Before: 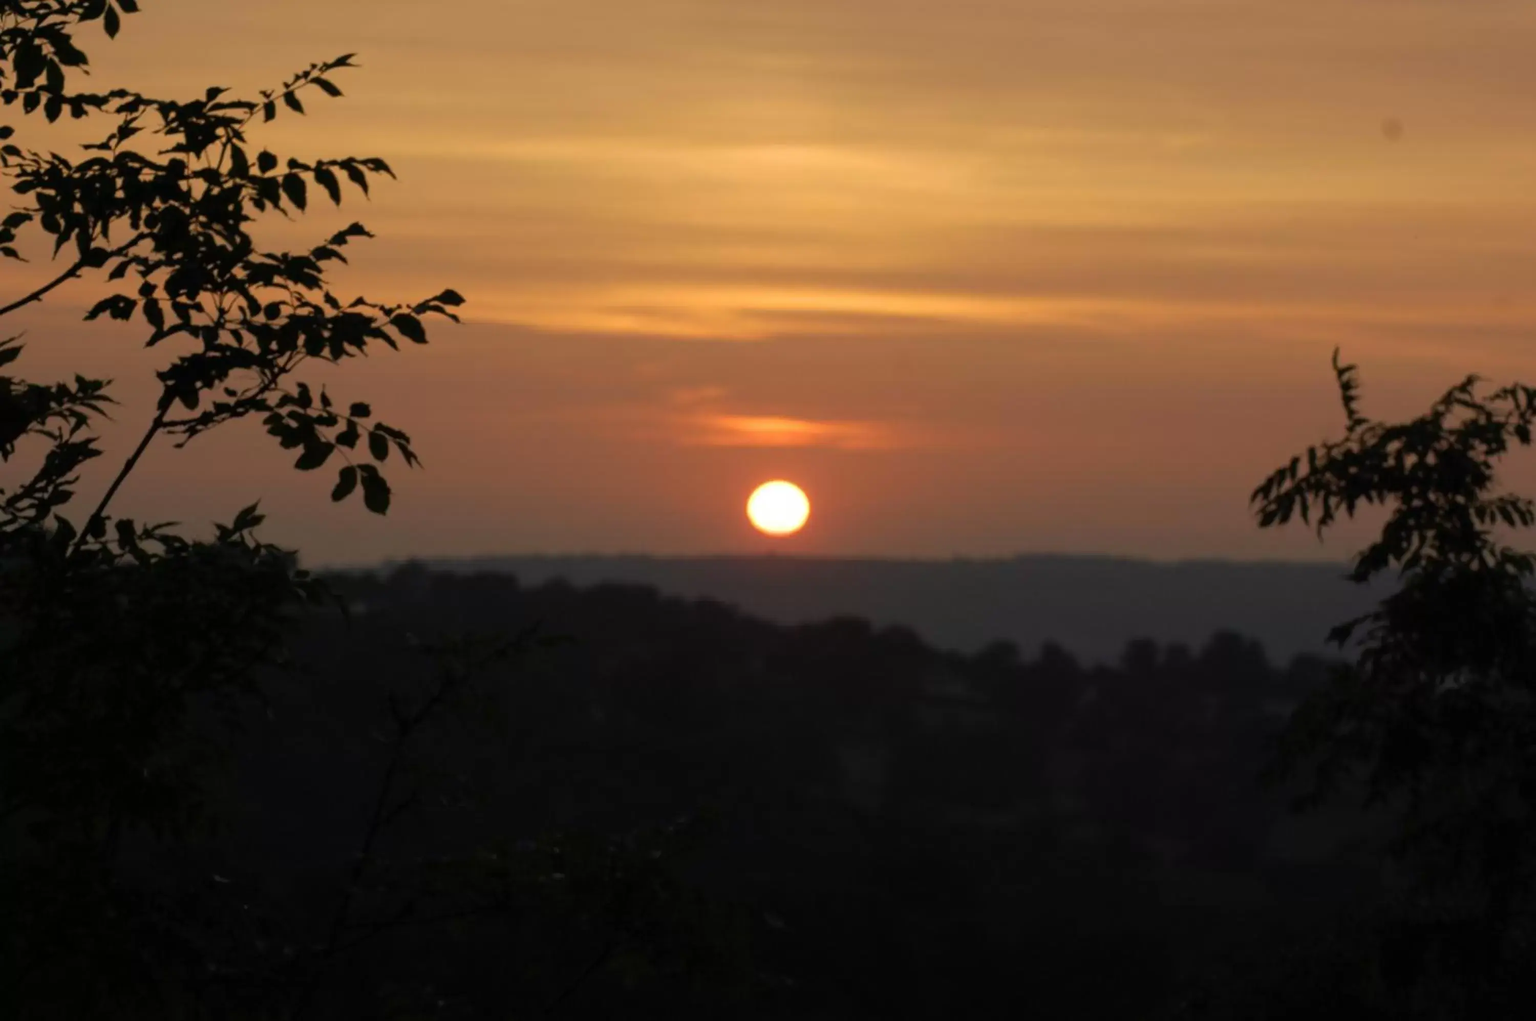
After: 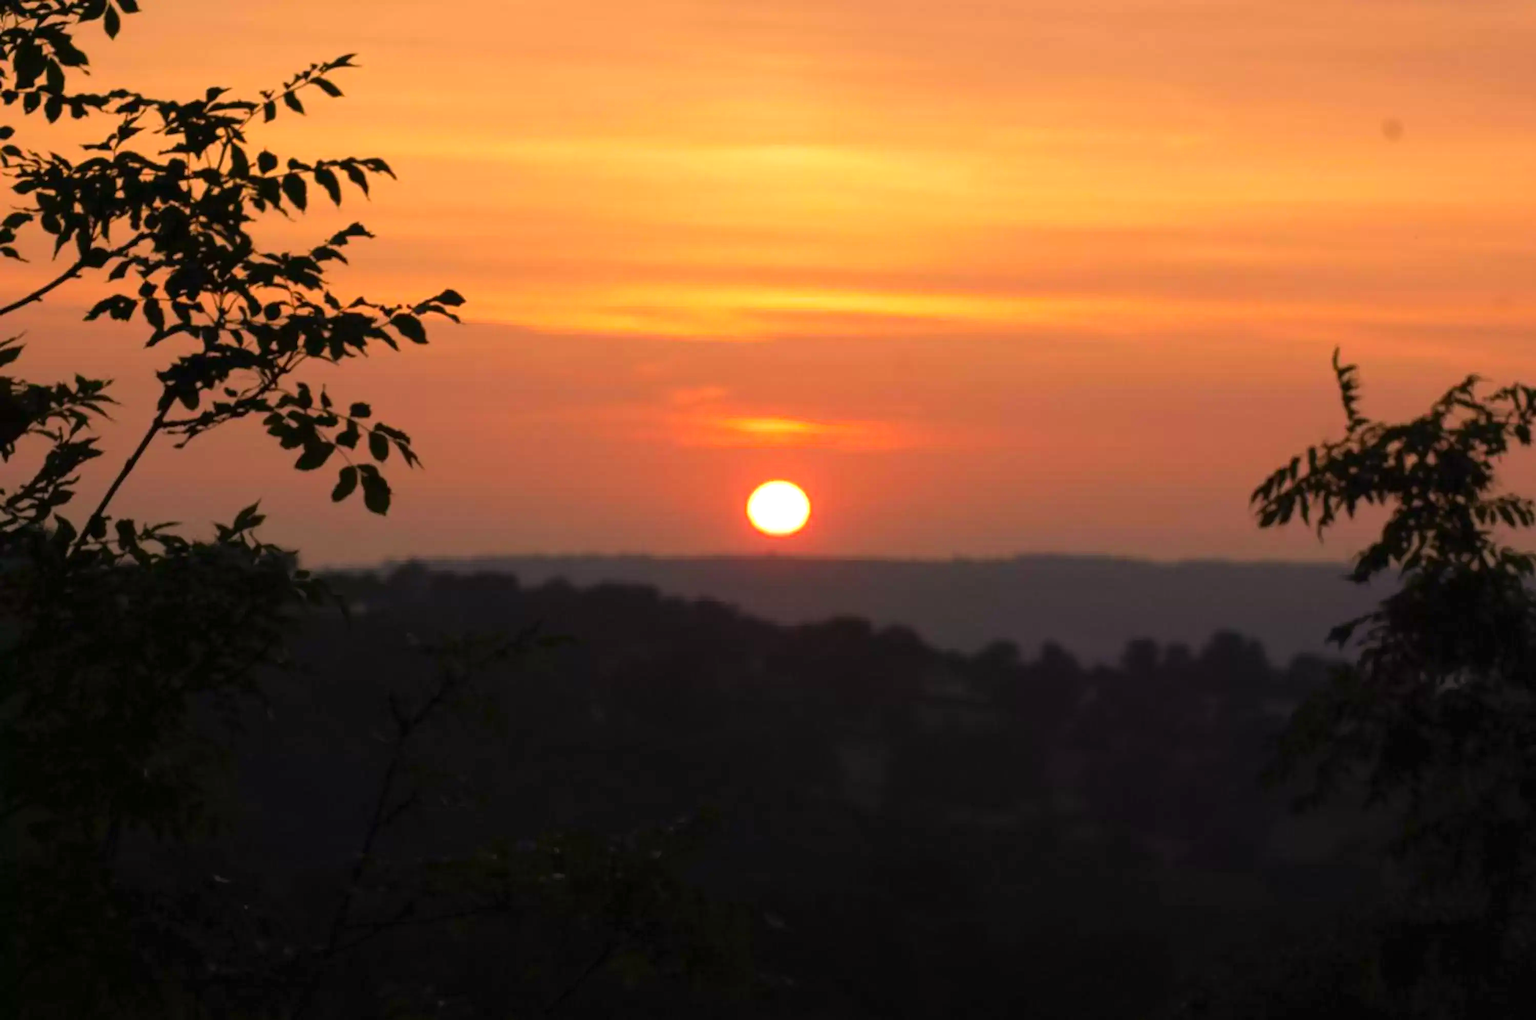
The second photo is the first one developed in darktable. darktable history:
exposure: black level correction 0, exposure 0.699 EV, compensate highlight preservation false
color correction: highlights a* 14.67, highlights b* 4.86
contrast brightness saturation: contrast 0.079, saturation 0.205
